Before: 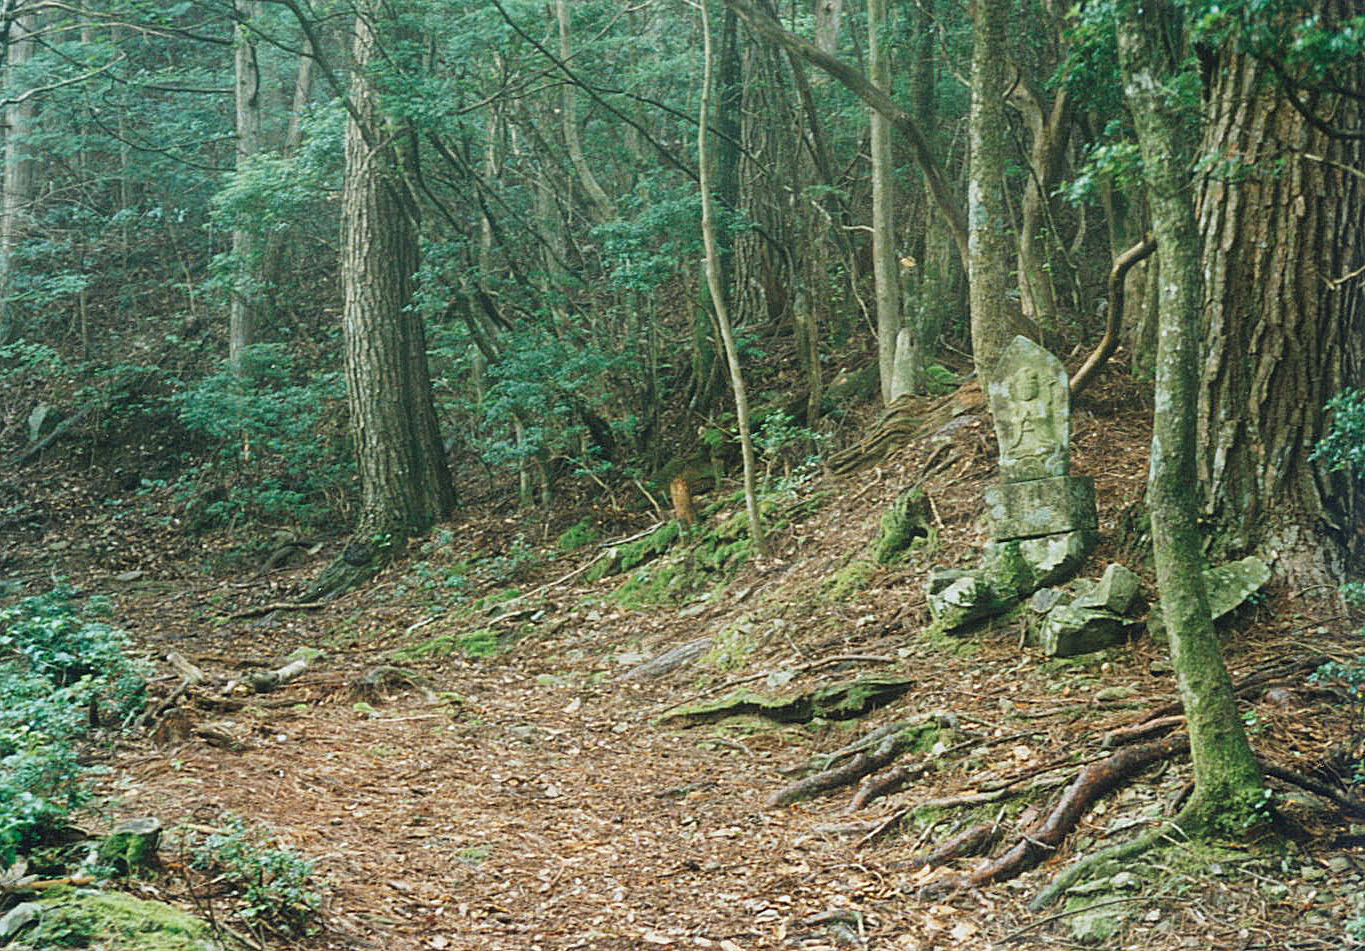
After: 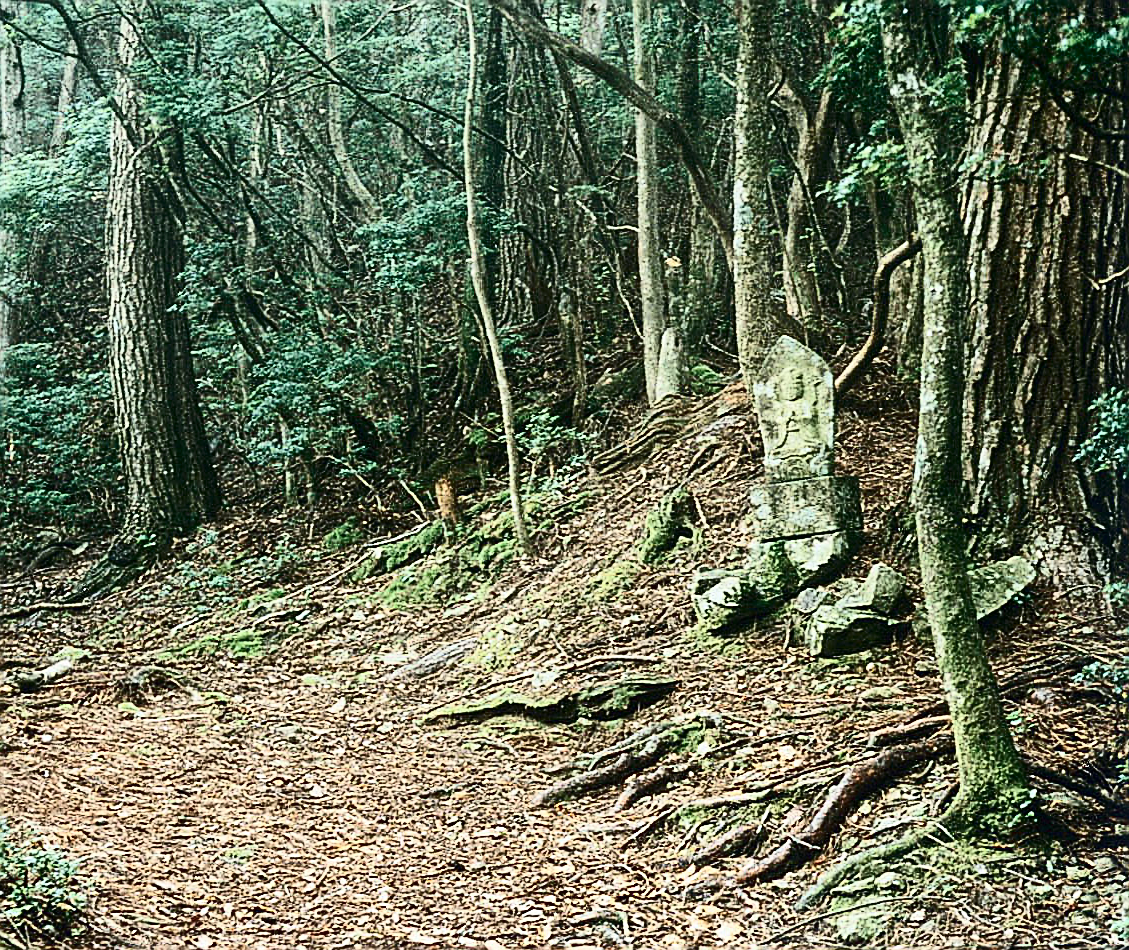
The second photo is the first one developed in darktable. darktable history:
crop: left 17.288%, bottom 0.021%
sharpen: radius 1.37, amount 1.24, threshold 0.679
contrast brightness saturation: contrast 0.493, saturation -0.094
